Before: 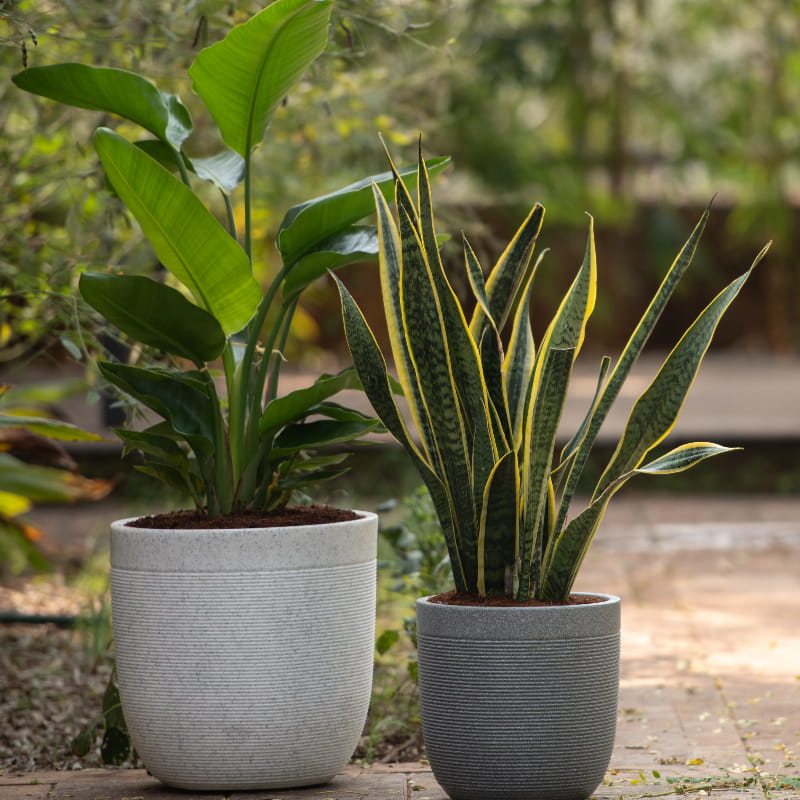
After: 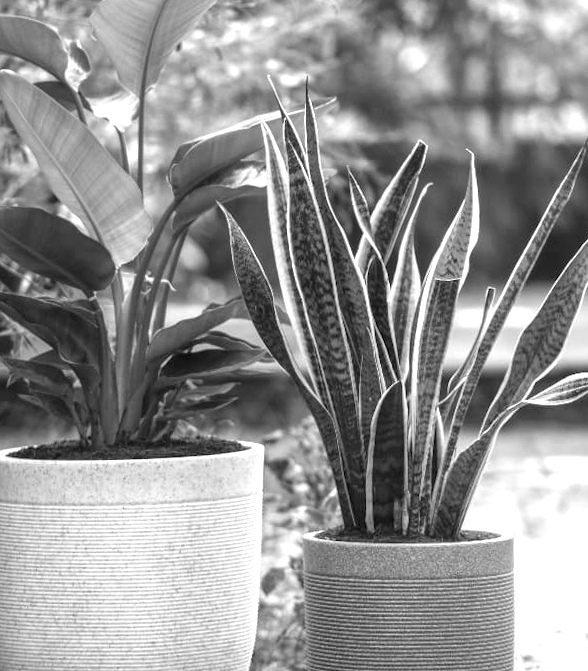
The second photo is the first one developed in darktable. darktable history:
crop: left 11.225%, top 5.381%, right 9.565%, bottom 10.314%
white balance: red 1.123, blue 0.83
monochrome: on, module defaults
rotate and perspective: rotation 0.215°, lens shift (vertical) -0.139, crop left 0.069, crop right 0.939, crop top 0.002, crop bottom 0.996
exposure: exposure 1.16 EV, compensate exposure bias true, compensate highlight preservation false
local contrast: on, module defaults
